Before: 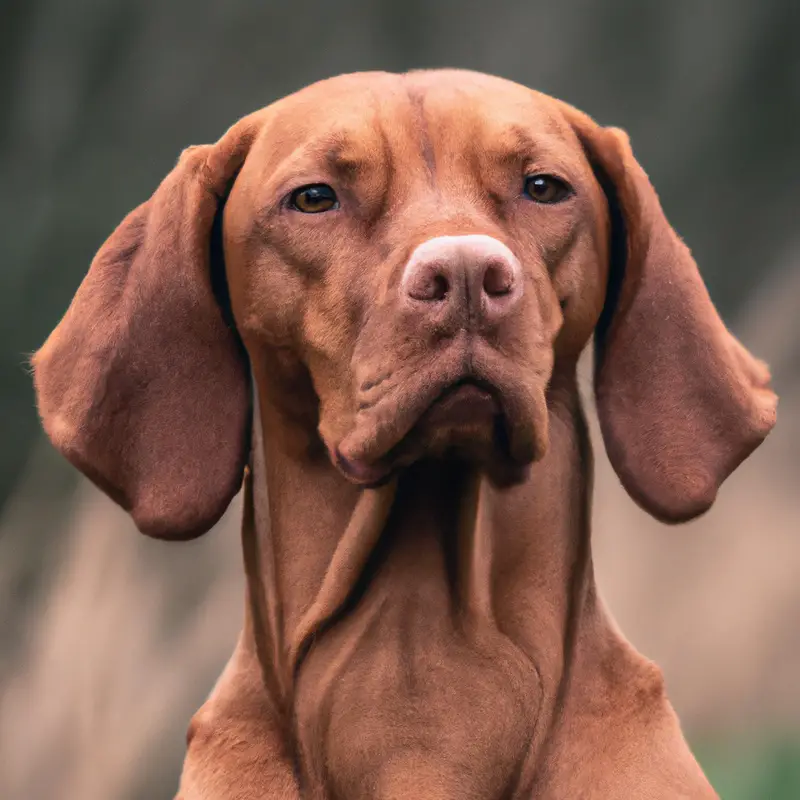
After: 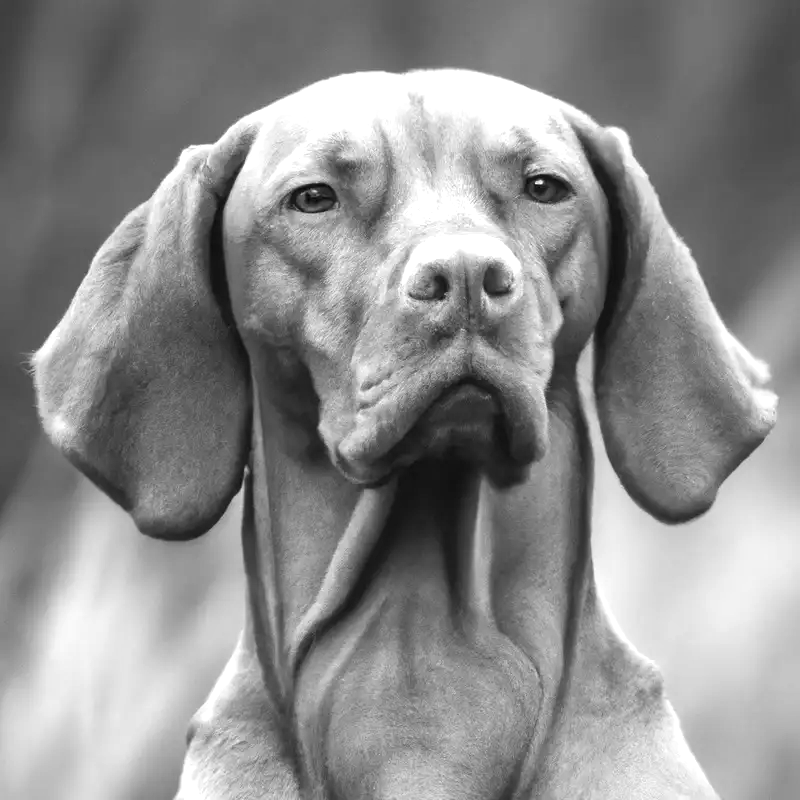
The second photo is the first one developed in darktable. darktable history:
monochrome: a 30.25, b 92.03
exposure: black level correction 0, exposure 1.1 EV, compensate exposure bias true, compensate highlight preservation false
